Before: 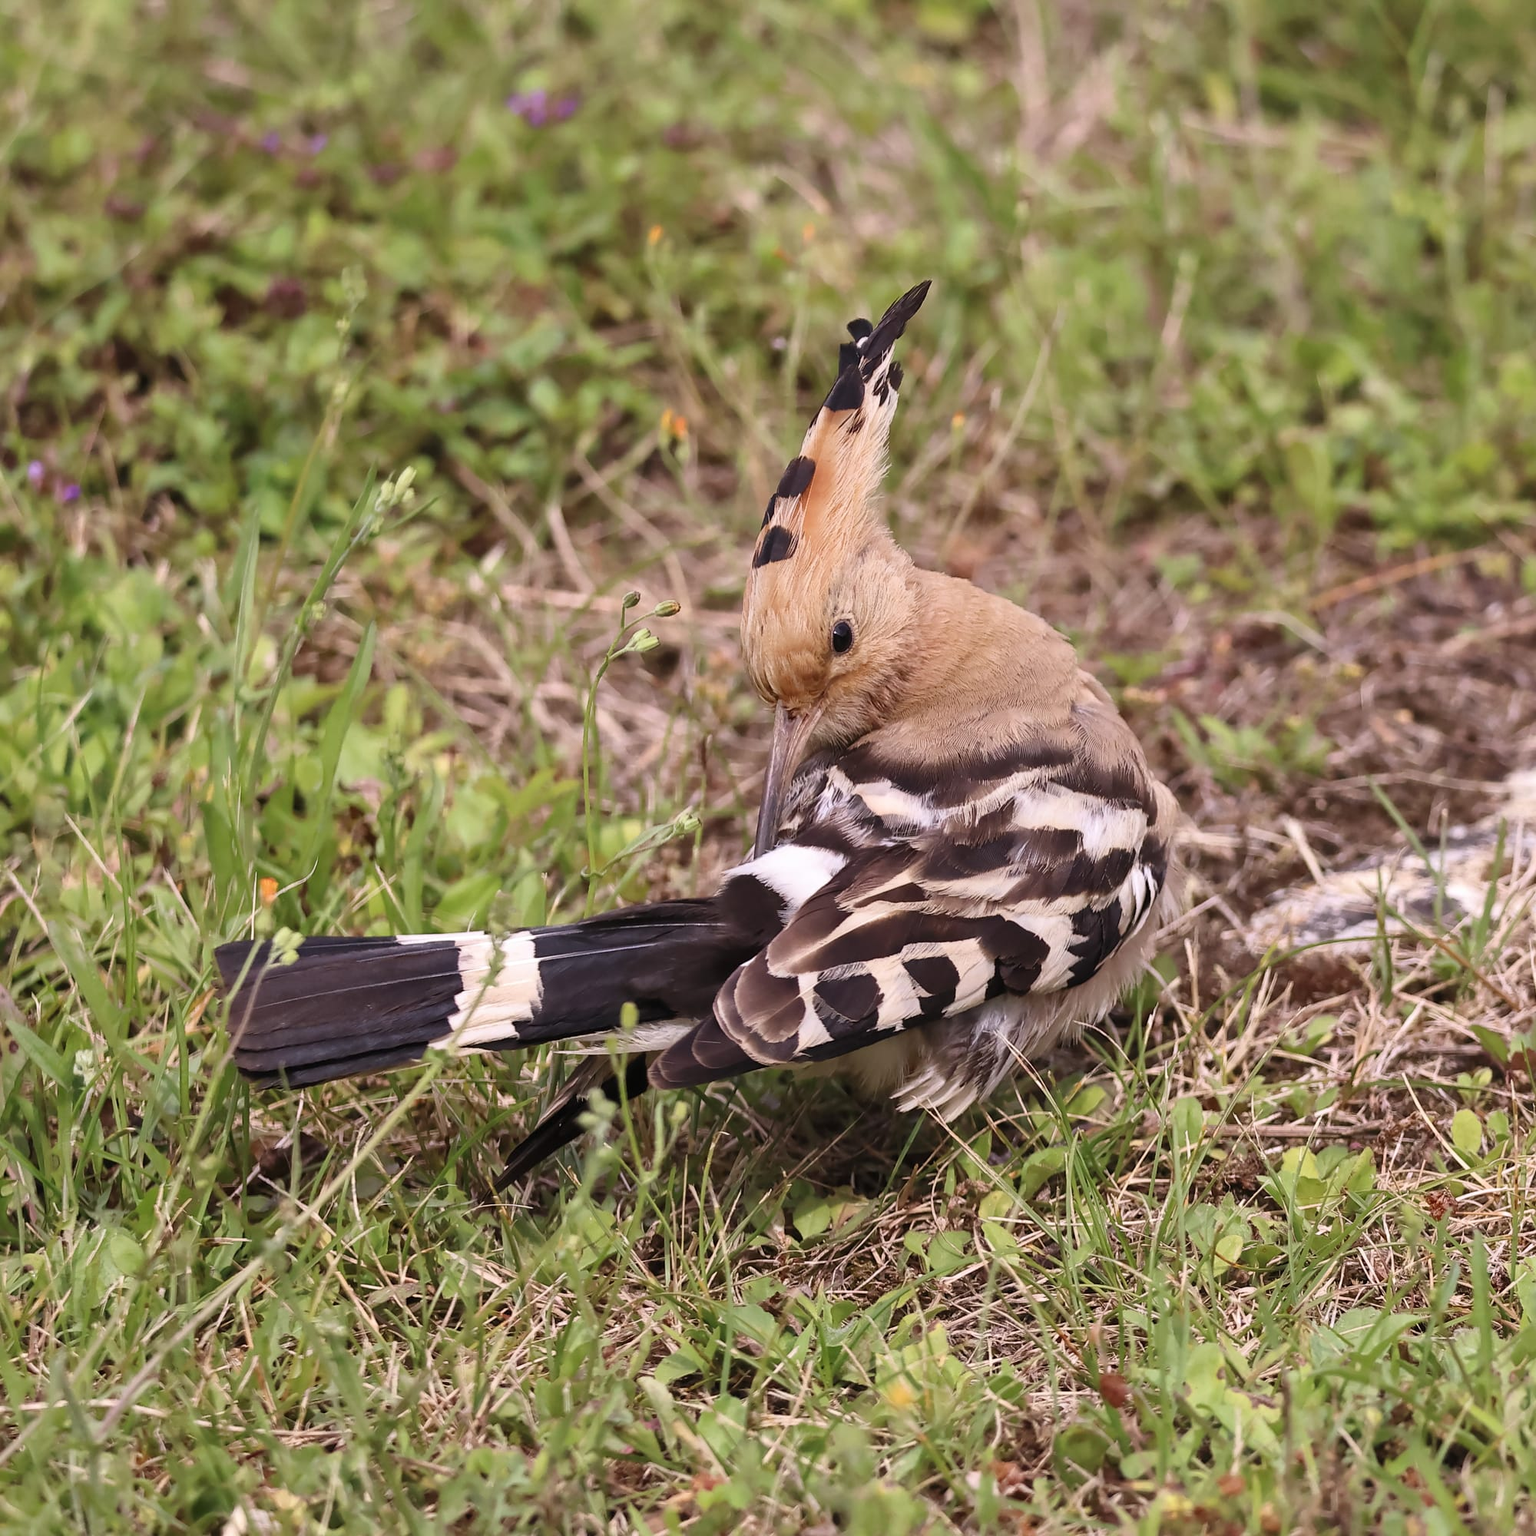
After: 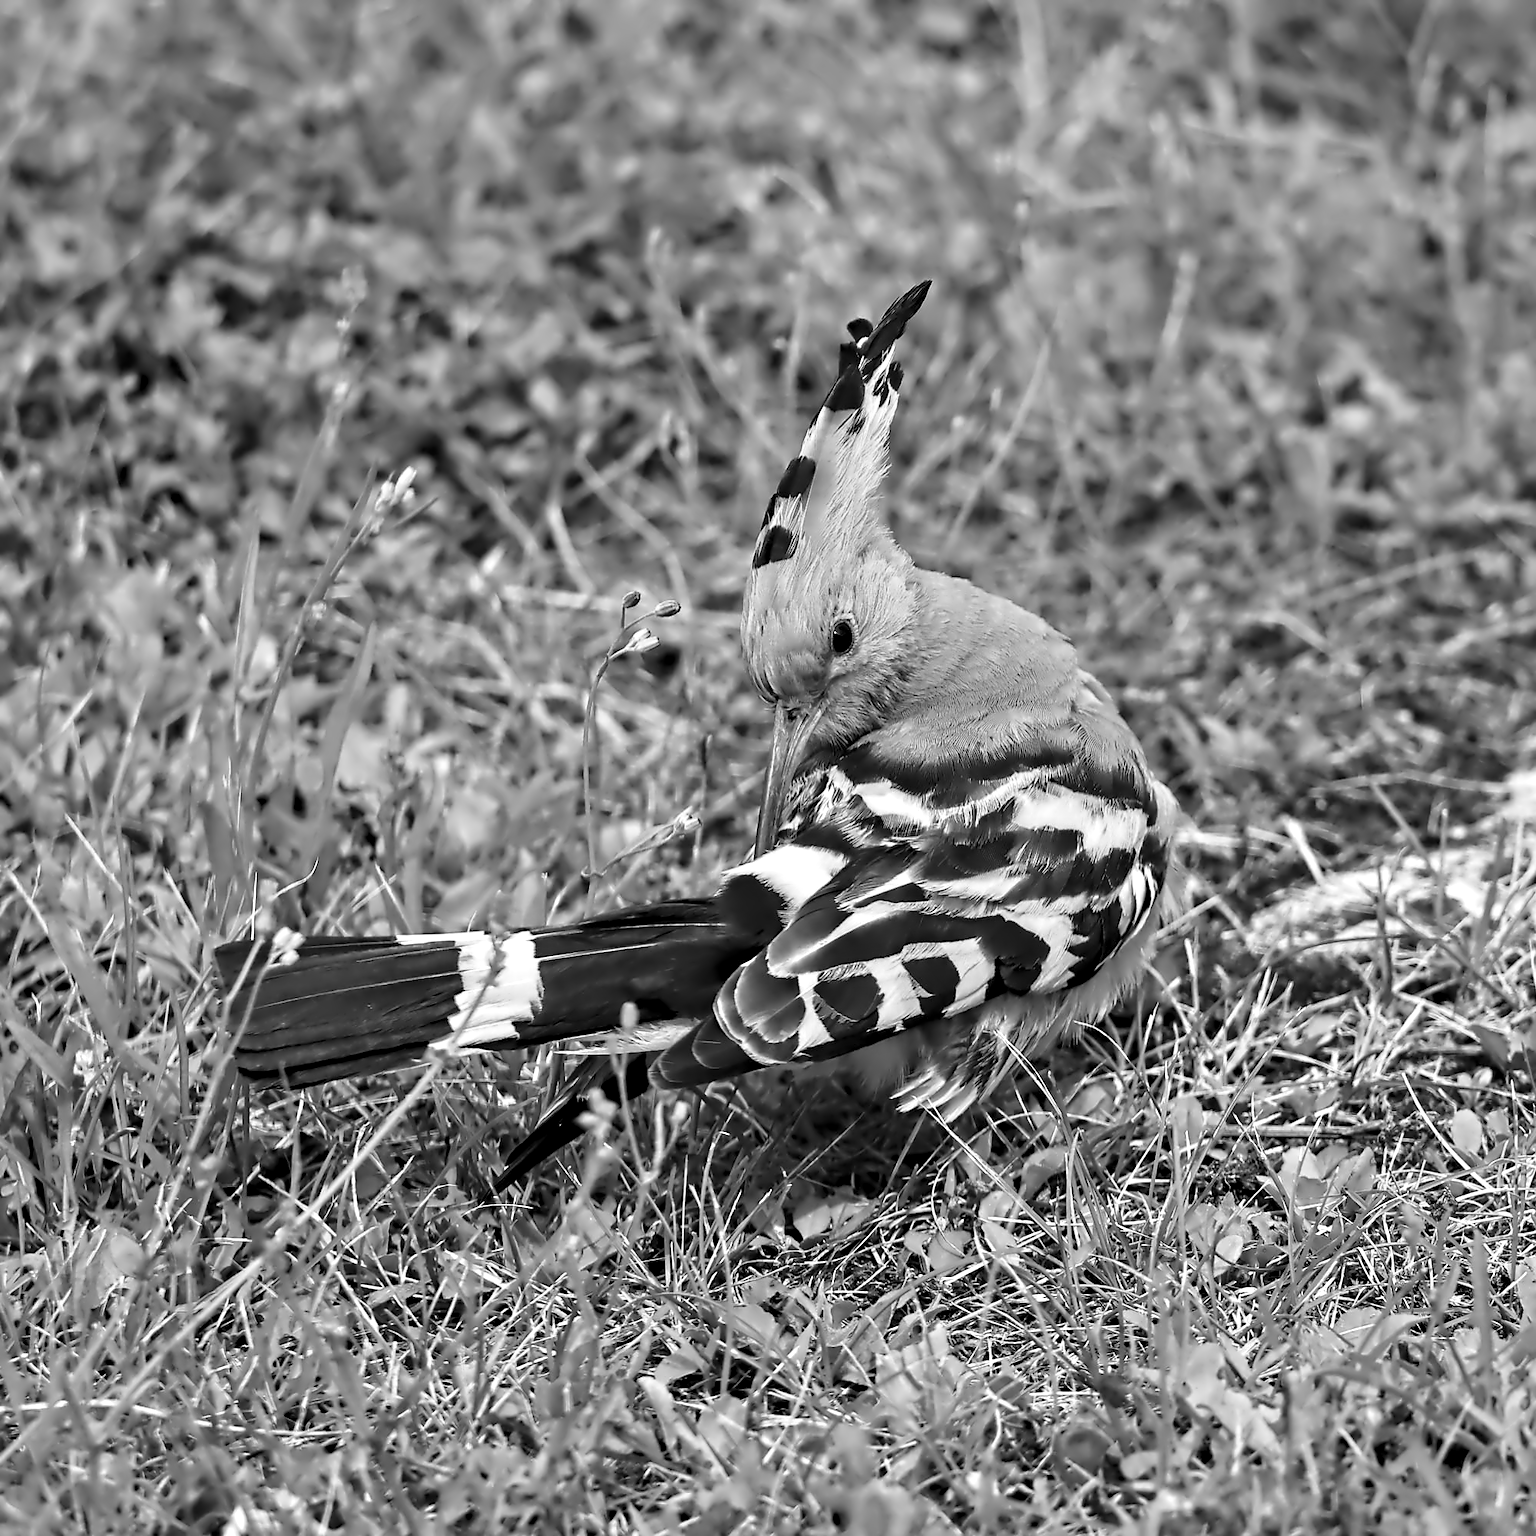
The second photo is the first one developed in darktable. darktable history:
contrast equalizer: octaves 7, y [[0.5, 0.542, 0.583, 0.625, 0.667, 0.708], [0.5 ×6], [0.5 ×6], [0, 0.033, 0.067, 0.1, 0.133, 0.167], [0, 0.05, 0.1, 0.15, 0.2, 0.25]]
monochrome: on, module defaults
